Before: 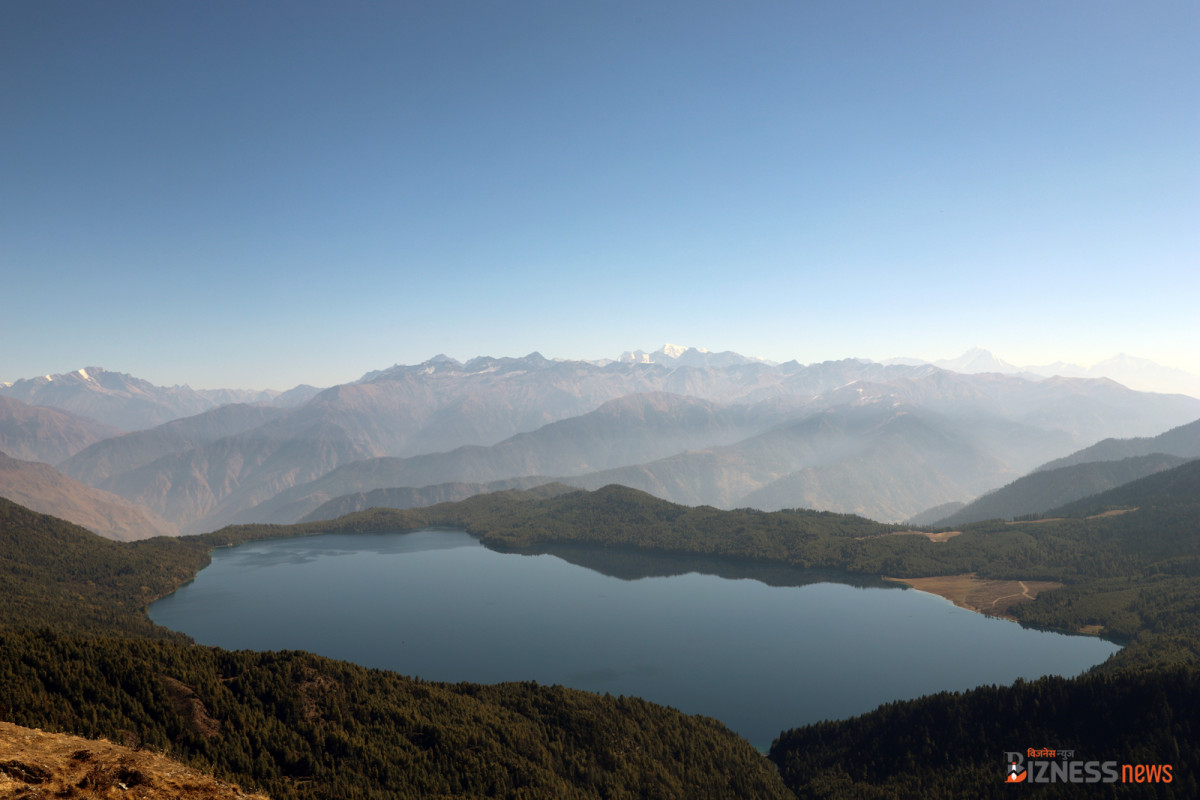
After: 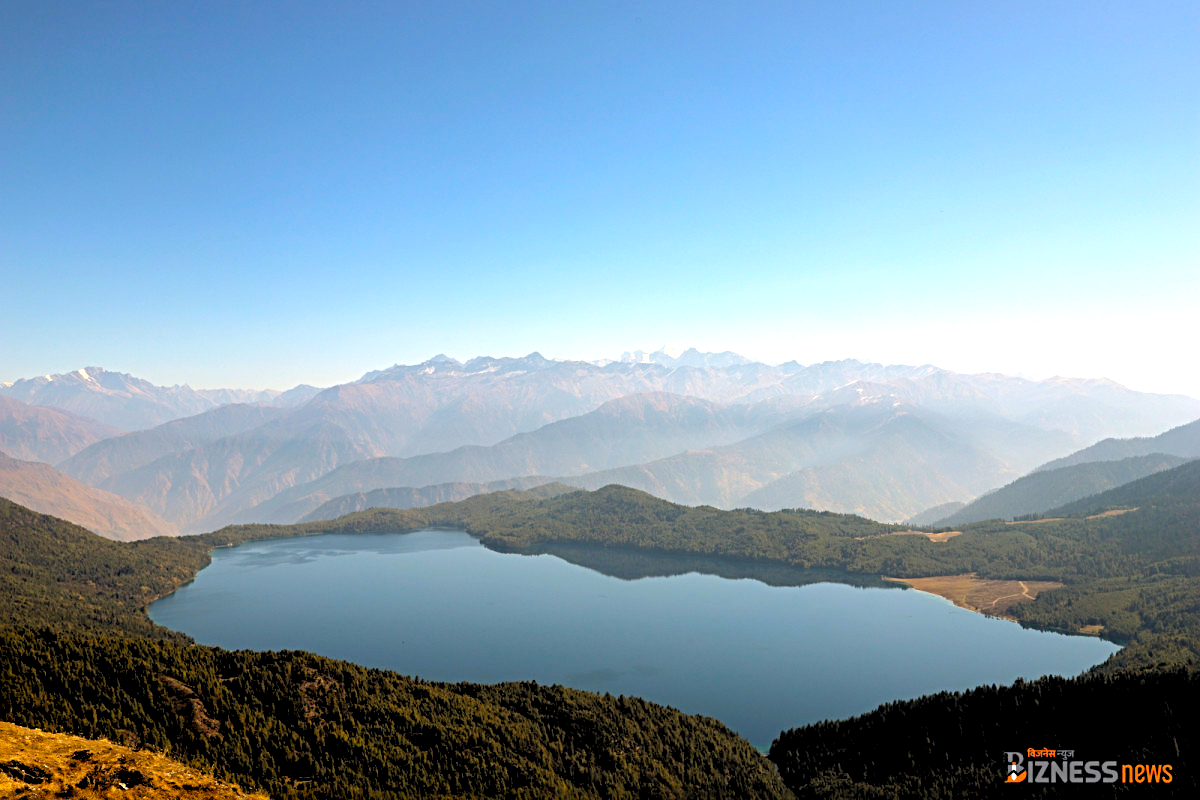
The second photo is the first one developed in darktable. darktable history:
exposure: exposure 0.258 EV, compensate highlight preservation false
color balance rgb: perceptual saturation grading › global saturation 25%, perceptual brilliance grading › mid-tones 10%, perceptual brilliance grading › shadows 15%, global vibrance 20%
sharpen: radius 4
rgb levels: levels [[0.013, 0.434, 0.89], [0, 0.5, 1], [0, 0.5, 1]]
